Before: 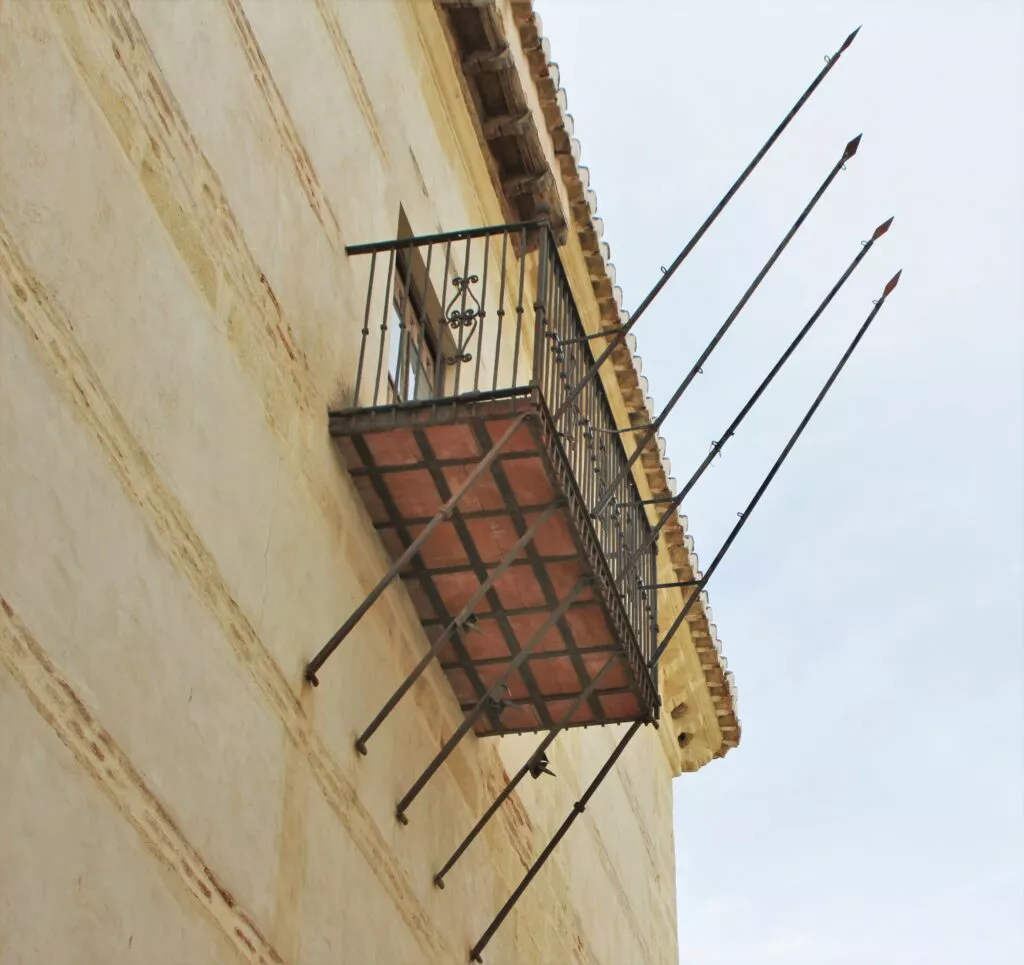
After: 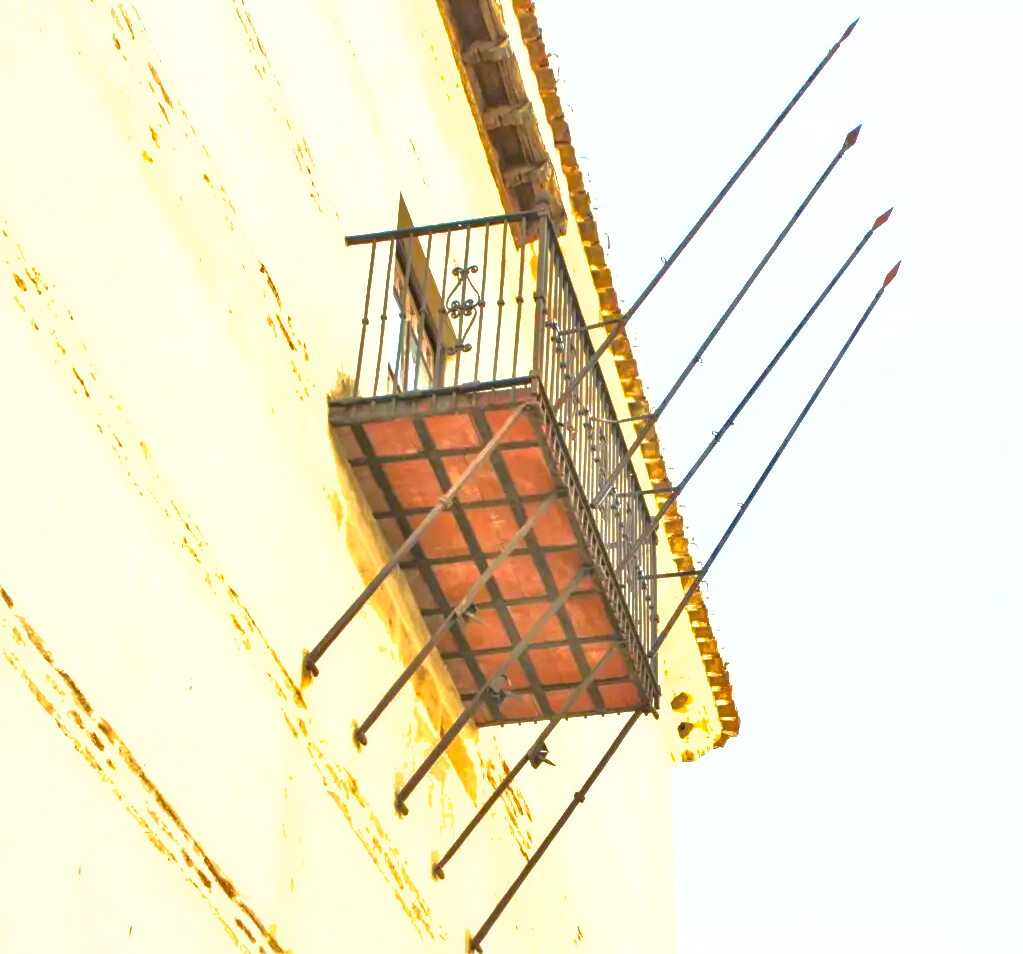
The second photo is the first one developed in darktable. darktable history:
local contrast: detail 130%
color balance rgb: perceptual saturation grading › global saturation 20%, global vibrance 20%
shadows and highlights: on, module defaults
crop: top 1.049%, right 0.001%
exposure: black level correction 0.001, exposure 1.84 EV, compensate highlight preservation false
